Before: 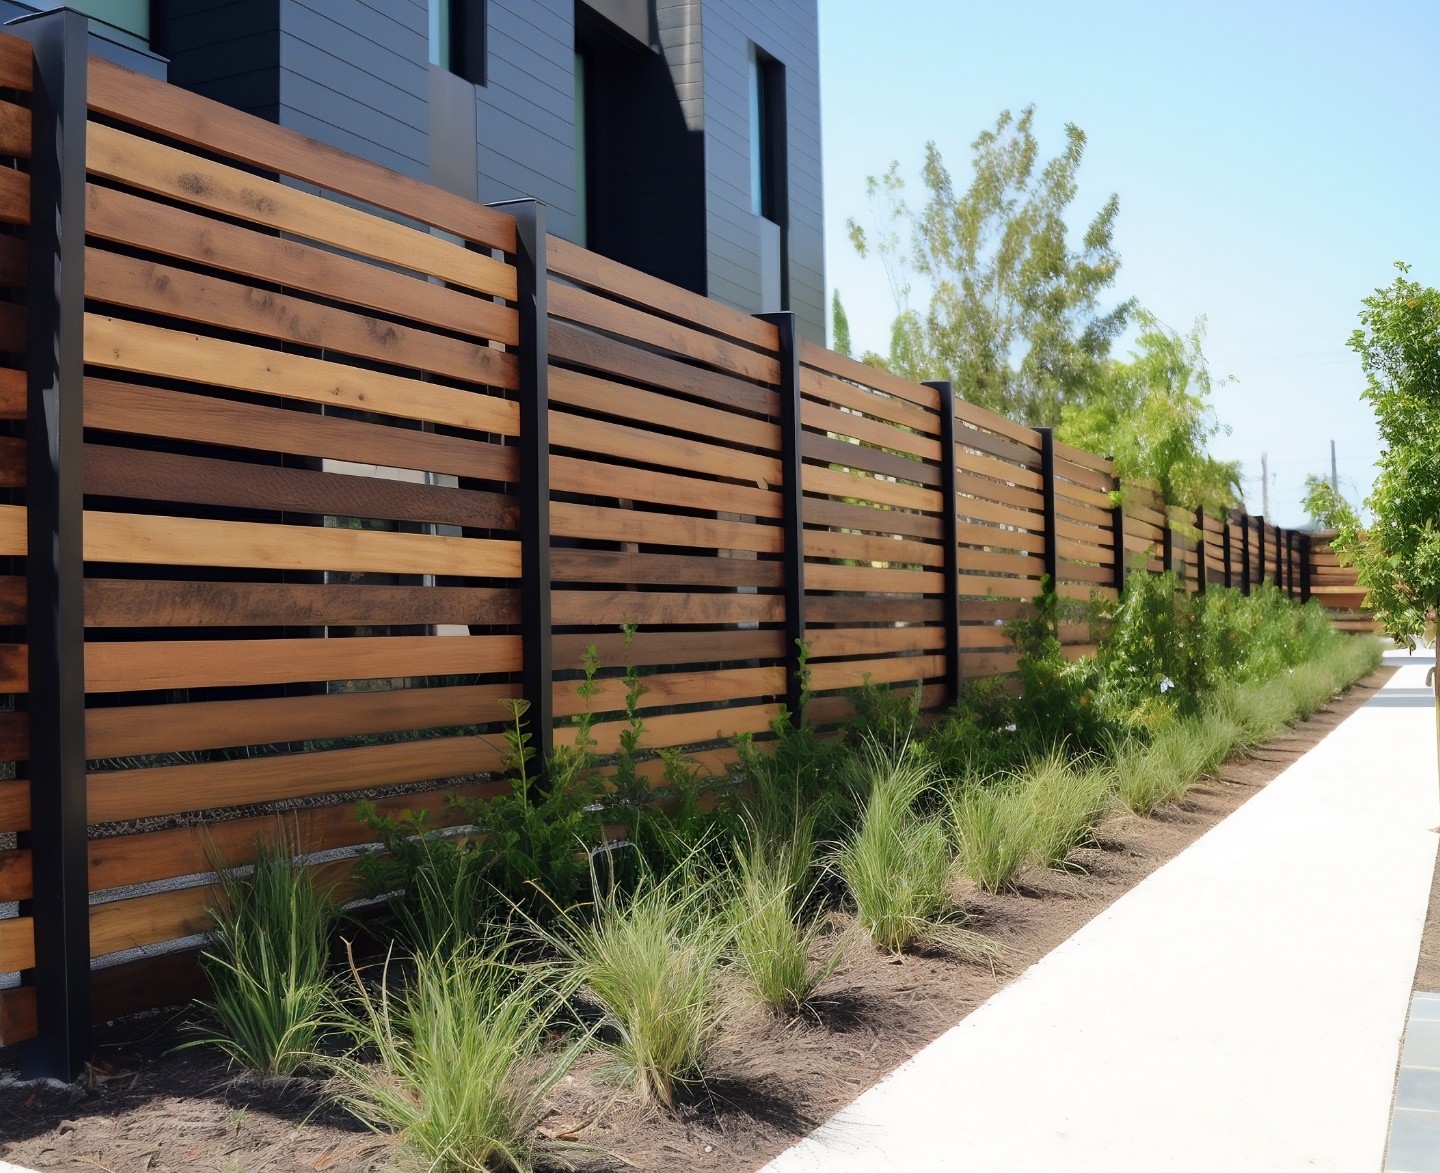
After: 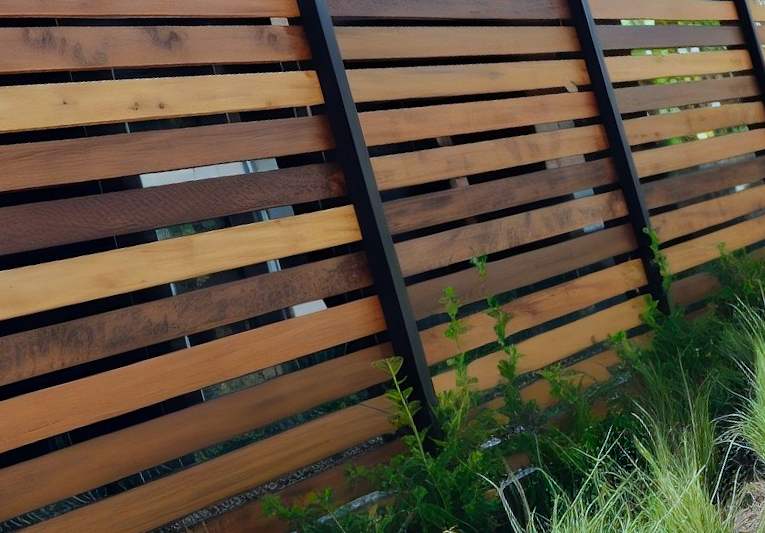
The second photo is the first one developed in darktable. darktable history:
tone equalizer: on, module defaults
color calibration: illuminant Planckian (black body), x 0.378, y 0.375, temperature 4065 K
crop: left 8.966%, top 23.852%, right 34.699%, bottom 4.703%
color balance rgb: perceptual saturation grading › global saturation 20%, global vibrance 20%
rotate and perspective: rotation -14.8°, crop left 0.1, crop right 0.903, crop top 0.25, crop bottom 0.748
